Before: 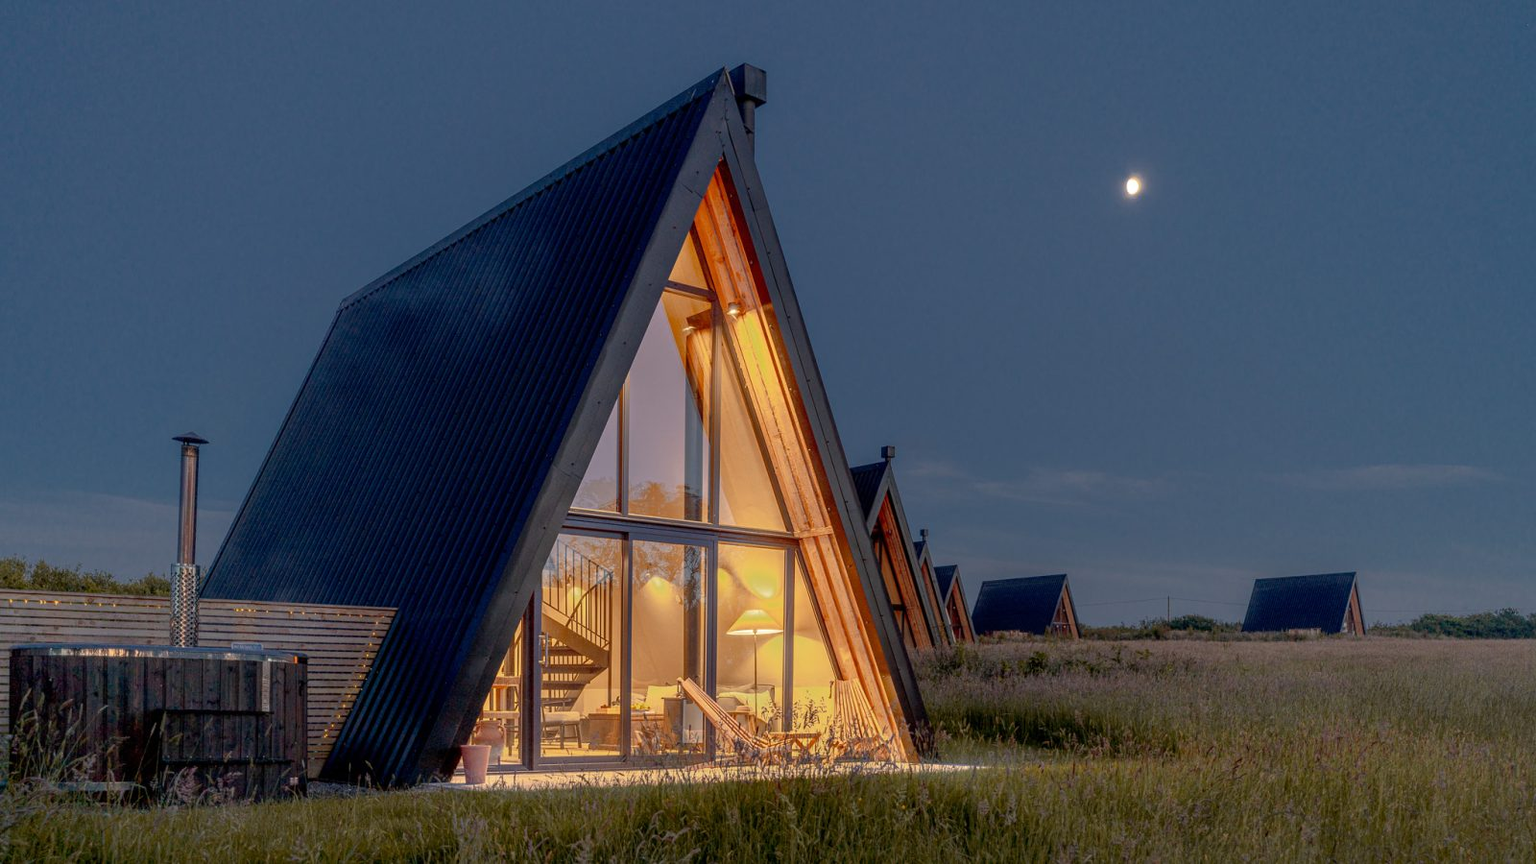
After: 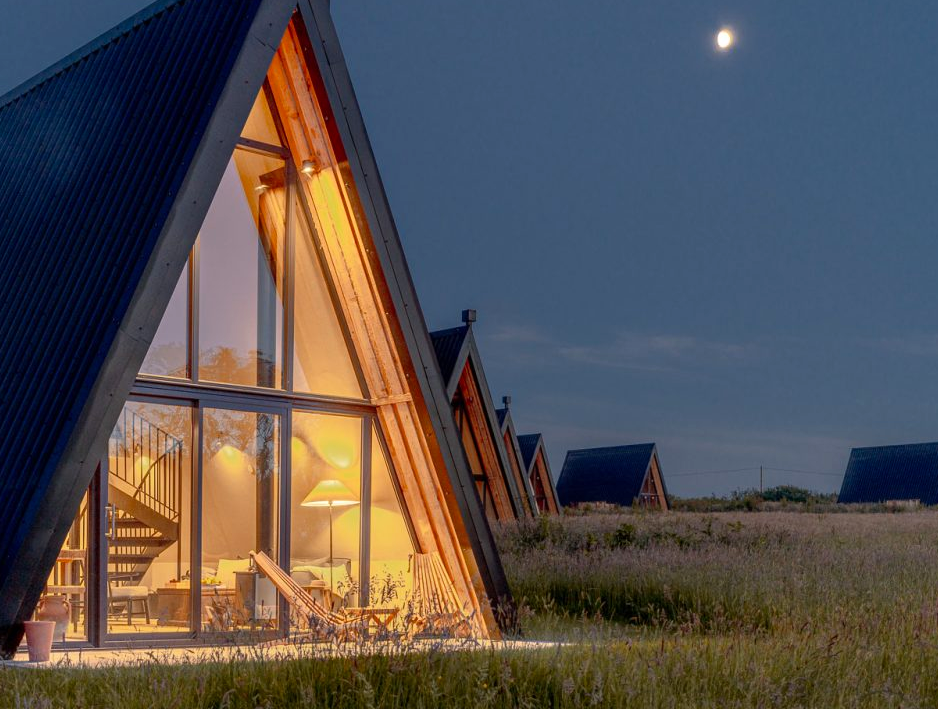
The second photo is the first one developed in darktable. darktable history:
crop and rotate: left 28.552%, top 17.281%, right 12.796%, bottom 3.924%
contrast brightness saturation: contrast 0.098, brightness 0.032, saturation 0.09
